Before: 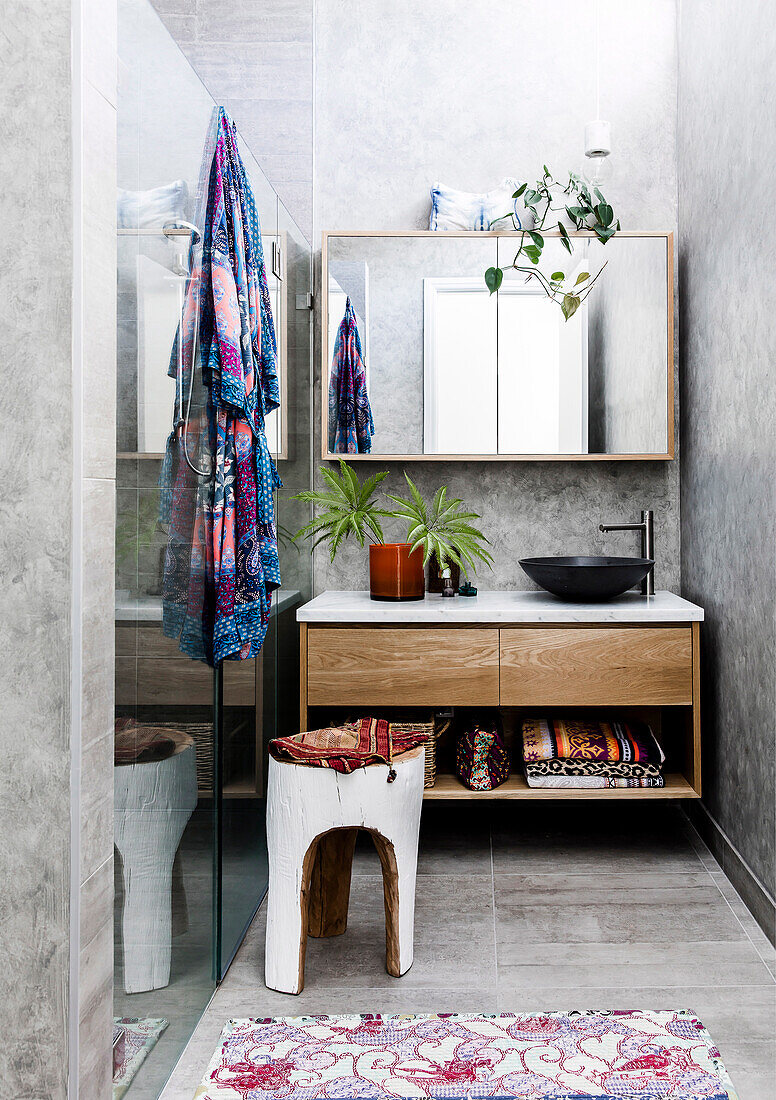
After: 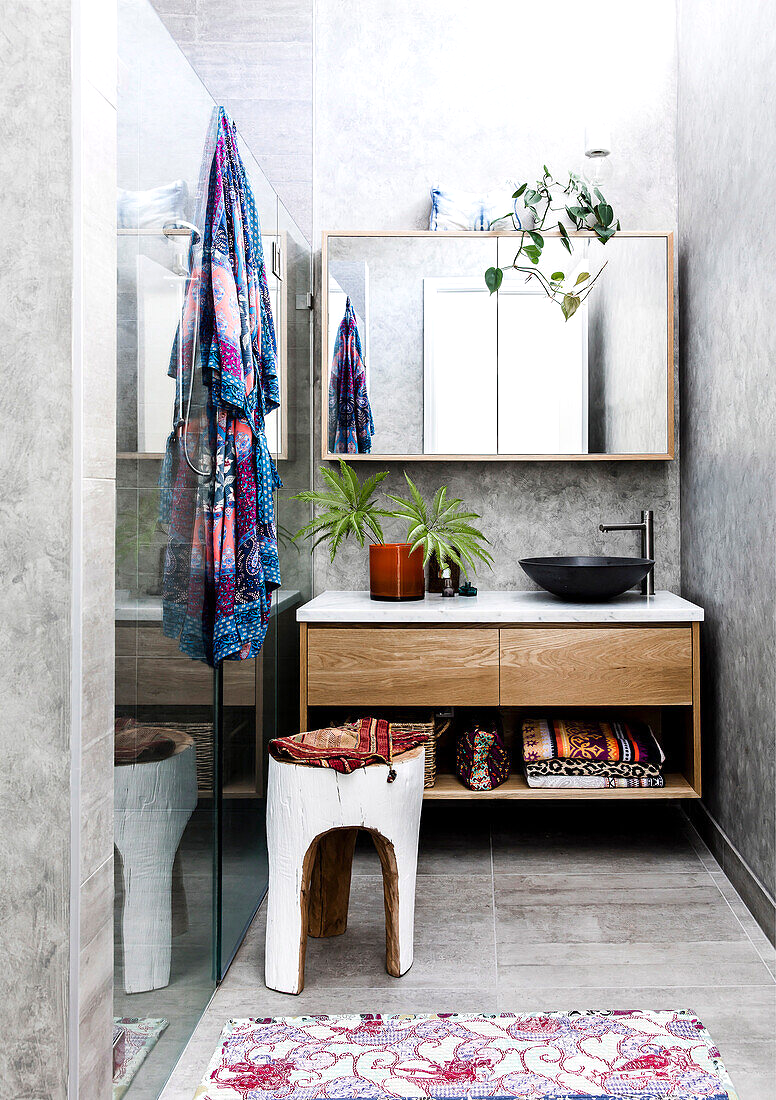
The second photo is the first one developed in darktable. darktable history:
exposure: exposure 0.202 EV, compensate highlight preservation false
